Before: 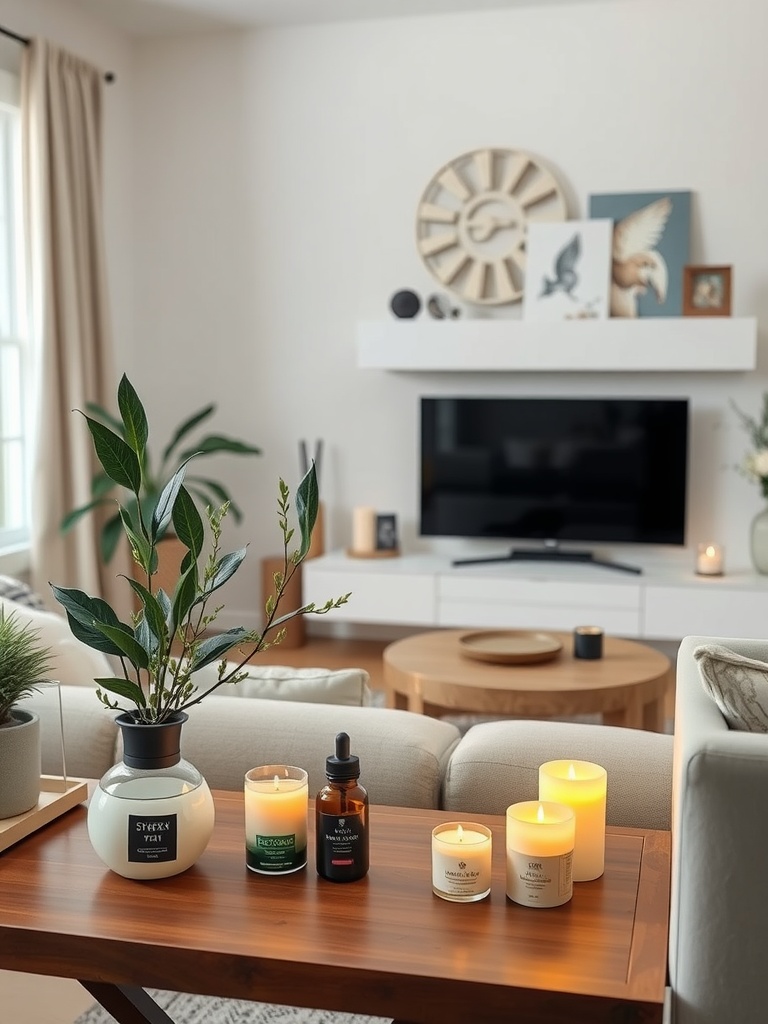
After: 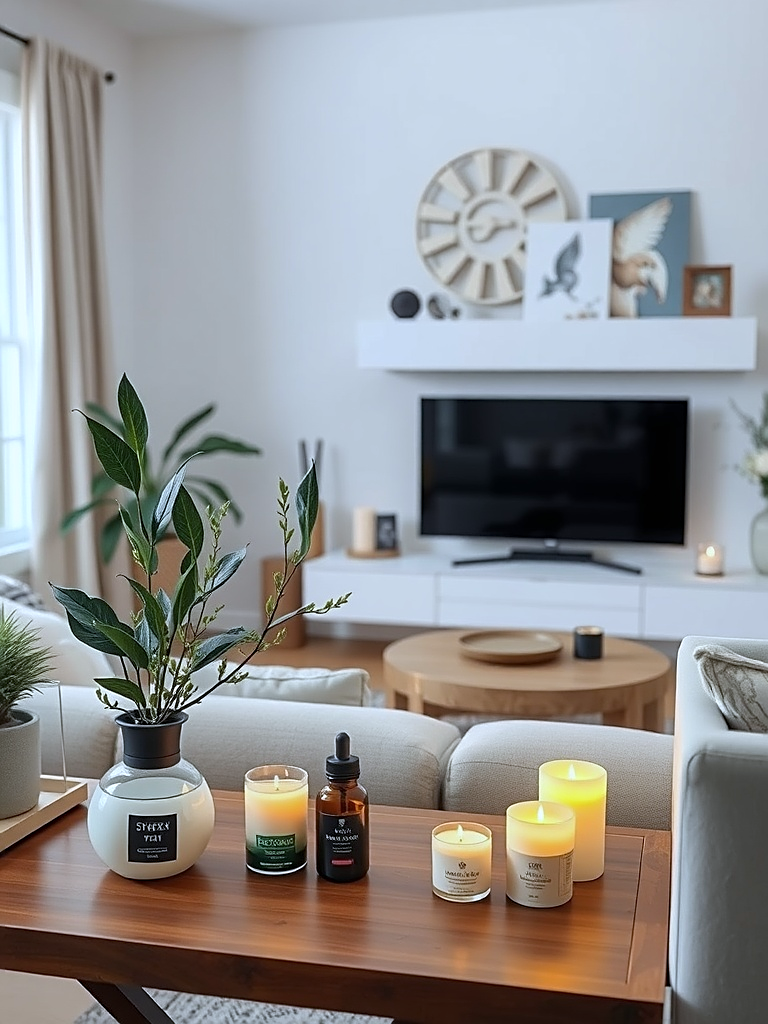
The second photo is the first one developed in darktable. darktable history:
sharpen: on, module defaults
white balance: red 0.931, blue 1.11
